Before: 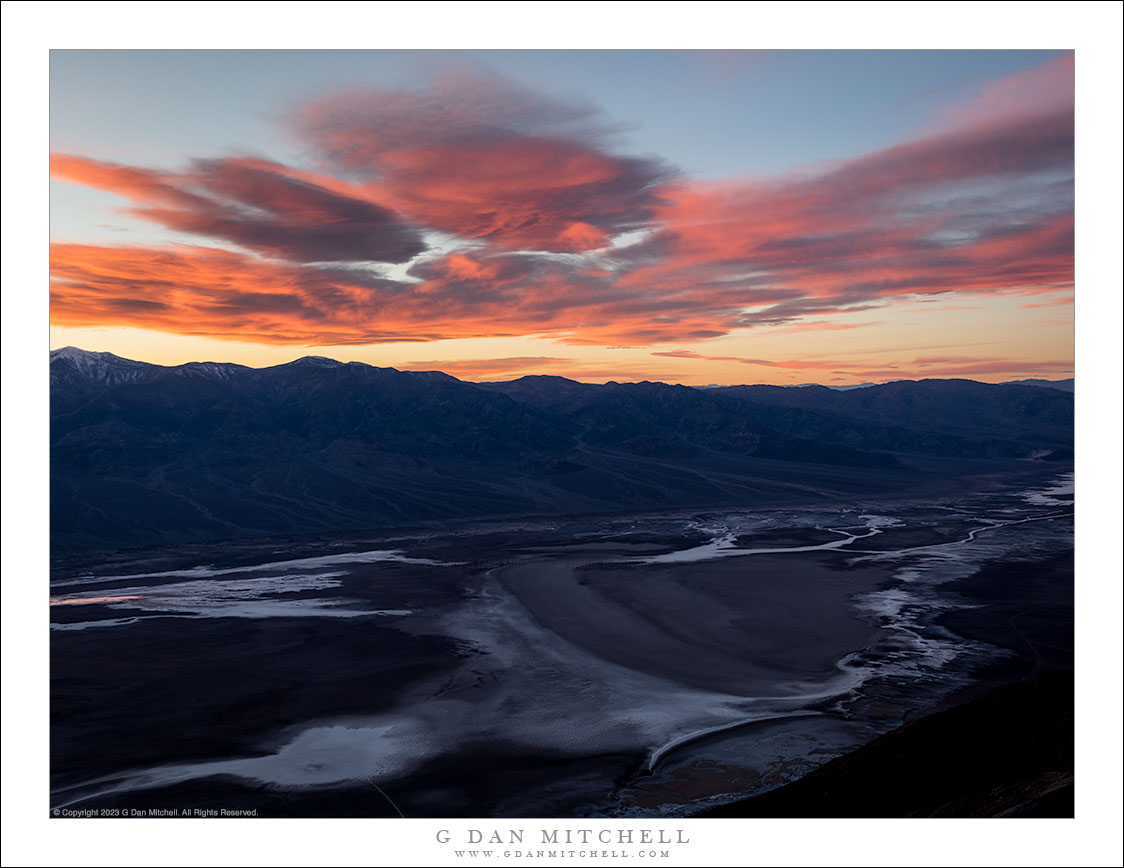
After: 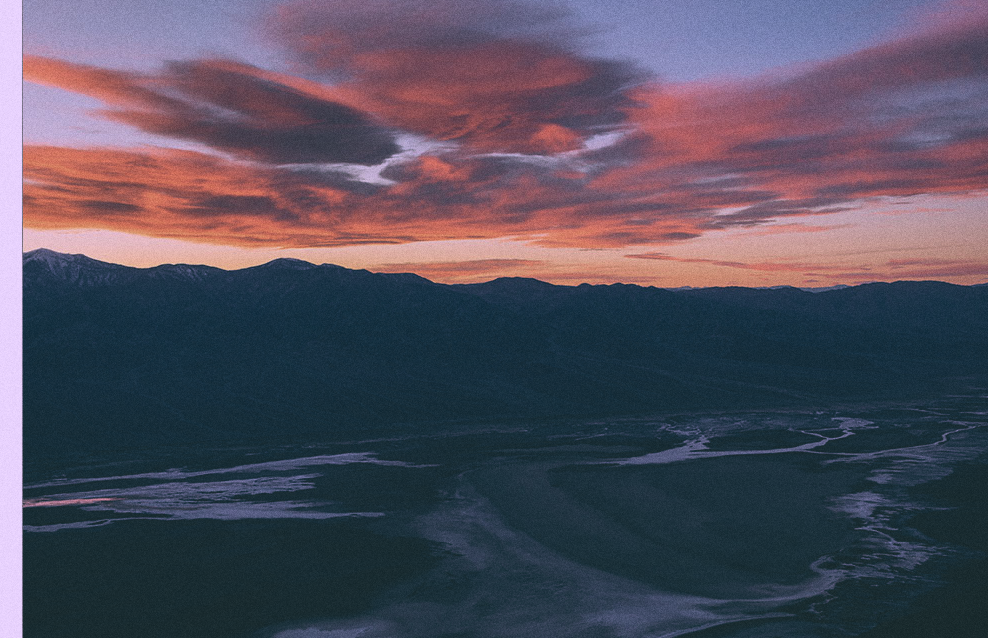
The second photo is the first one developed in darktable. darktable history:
exposure: compensate highlight preservation false
white balance: red 1.042, blue 1.17
grain: coarseness 0.09 ISO
crop and rotate: left 2.425%, top 11.305%, right 9.6%, bottom 15.08%
contrast brightness saturation: contrast -0.26, saturation -0.43
color balance: lift [1.016, 0.983, 1, 1.017], gamma [0.78, 1.018, 1.043, 0.957], gain [0.786, 1.063, 0.937, 1.017], input saturation 118.26%, contrast 13.43%, contrast fulcrum 21.62%, output saturation 82.76%
velvia: on, module defaults
